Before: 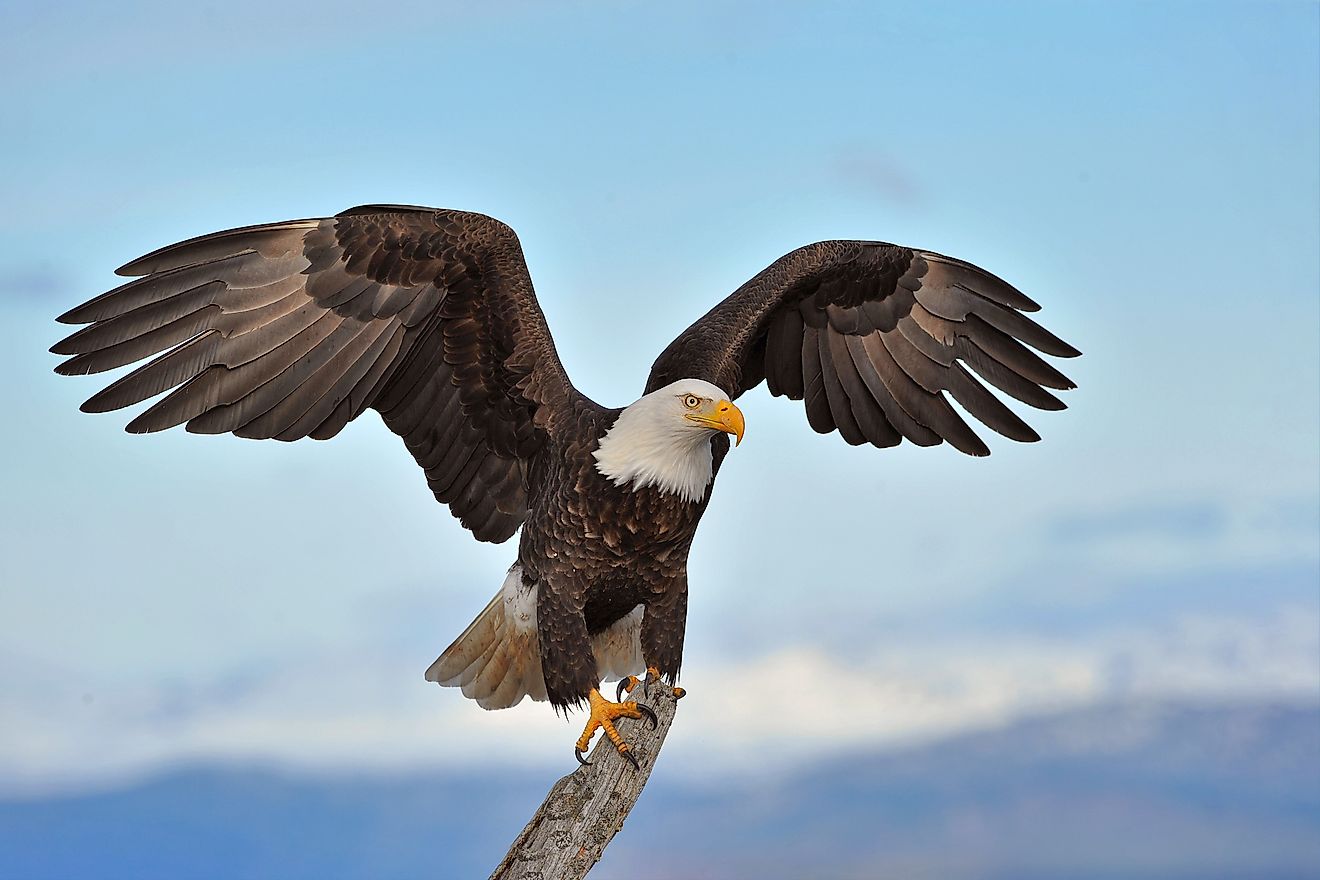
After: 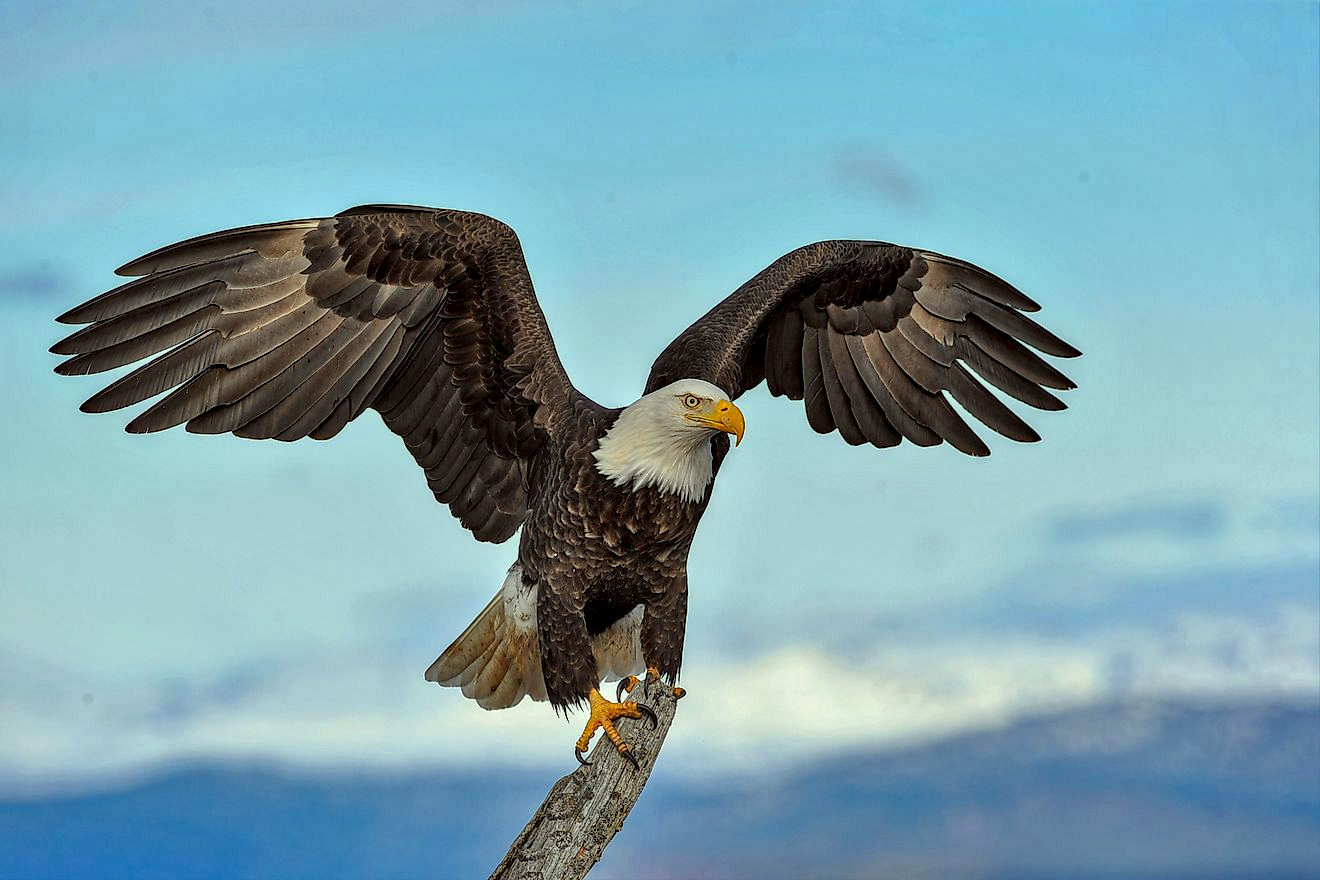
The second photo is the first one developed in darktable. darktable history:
haze removal: strength 0.292, distance 0.247, adaptive false
color correction: highlights a* -8.63, highlights b* 3.55
local contrast: highlights 20%, detail 150%
